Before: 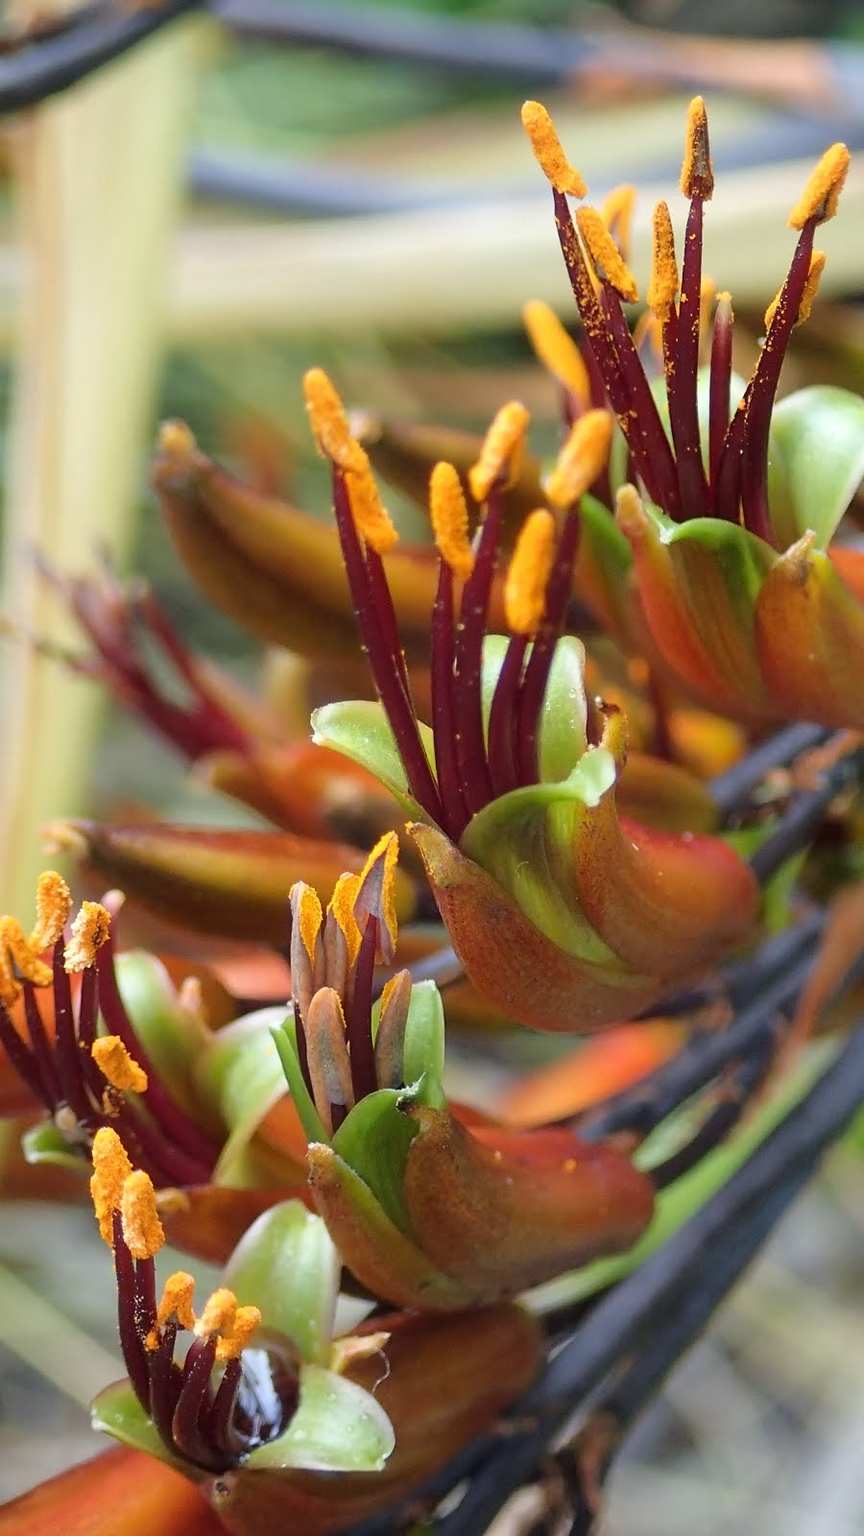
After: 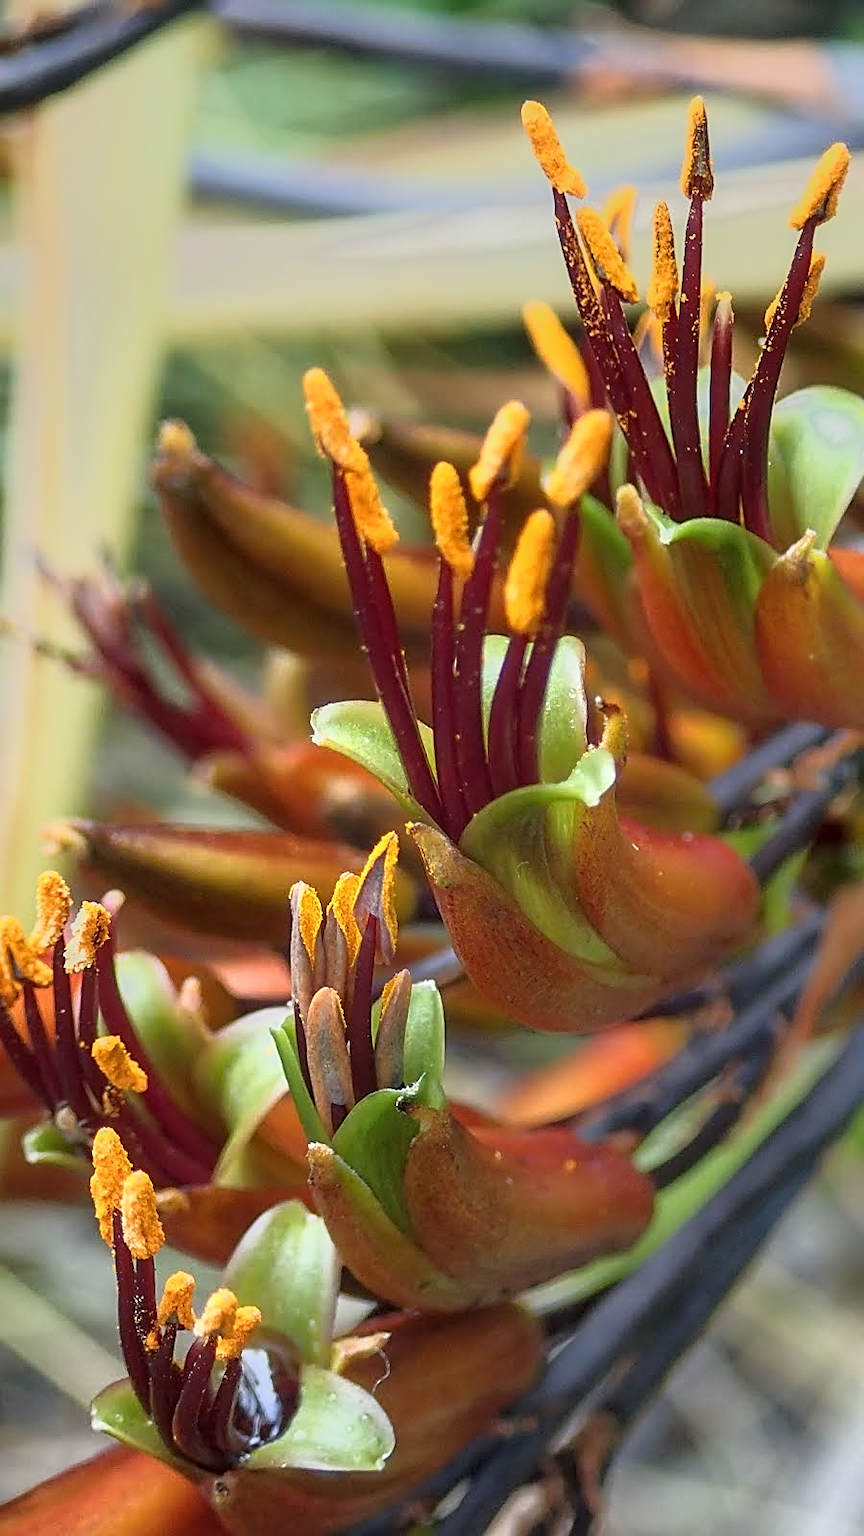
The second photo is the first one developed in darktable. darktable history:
sharpen: on, module defaults
local contrast: on, module defaults
tone equalizer: -7 EV -0.63 EV, -6 EV 1 EV, -5 EV -0.45 EV, -4 EV 0.43 EV, -3 EV 0.41 EV, -2 EV 0.15 EV, -1 EV -0.15 EV, +0 EV -0.39 EV, smoothing diameter 25%, edges refinement/feathering 10, preserve details guided filter
